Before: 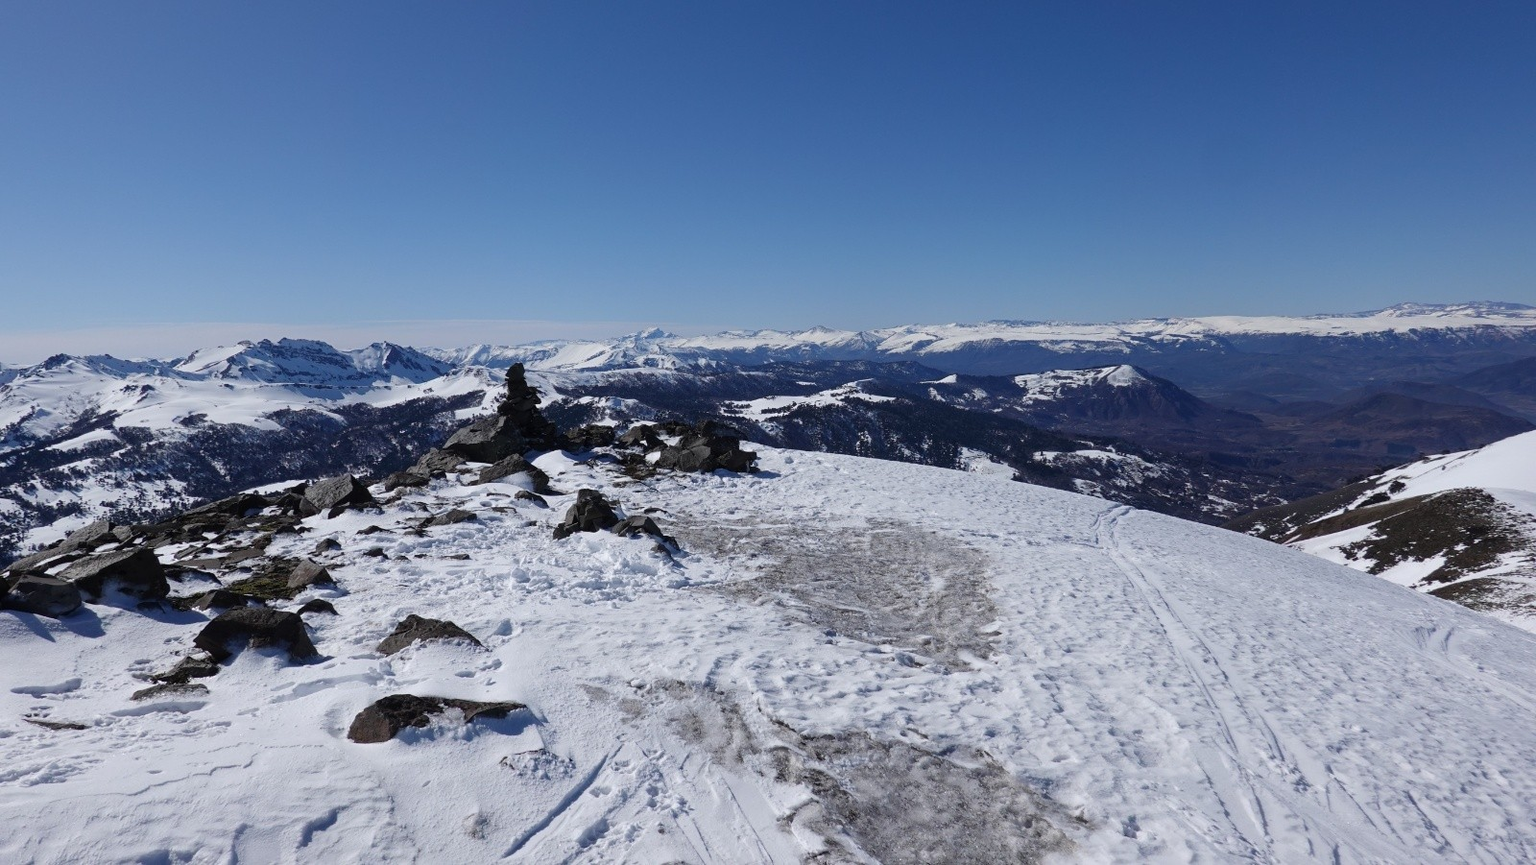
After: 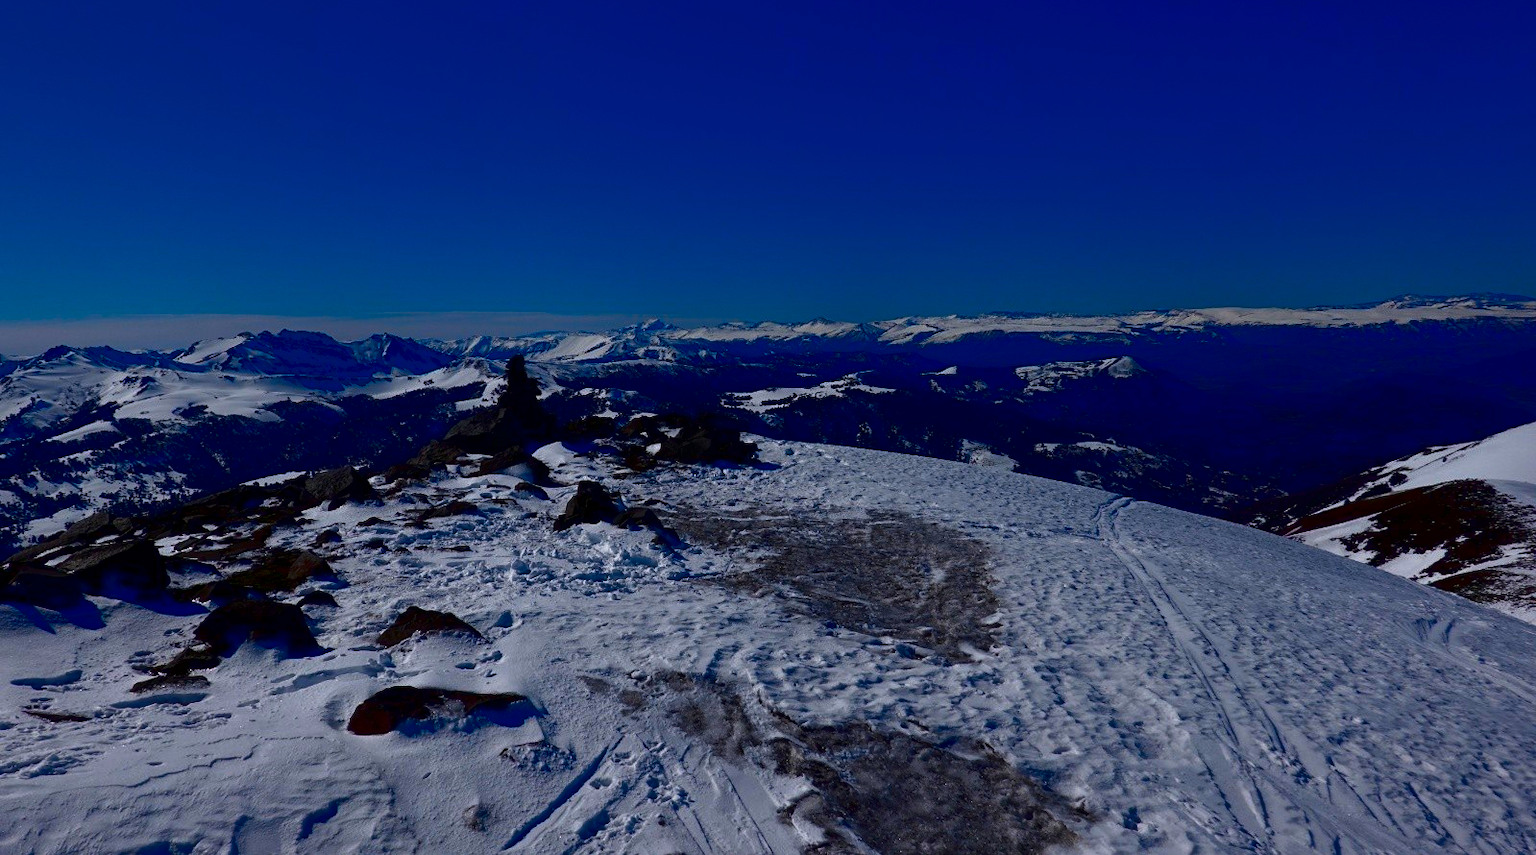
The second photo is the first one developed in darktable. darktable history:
crop: top 1.049%, right 0.001%
contrast brightness saturation: brightness -1, saturation 1
exposure: exposure 0.02 EV, compensate highlight preservation false
